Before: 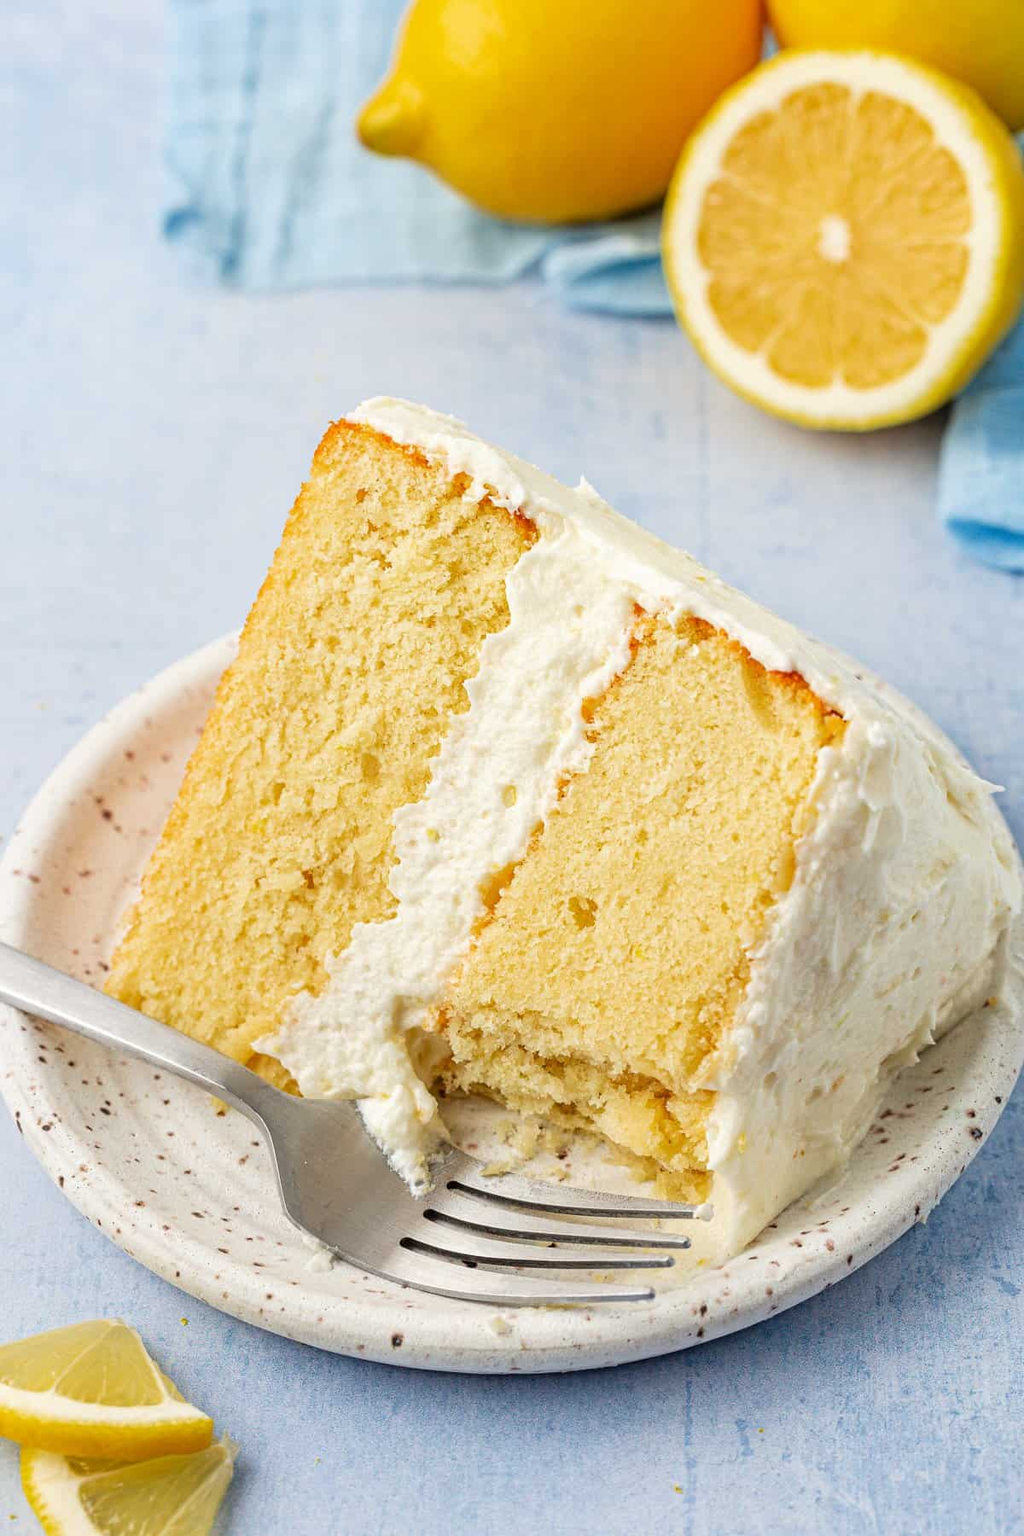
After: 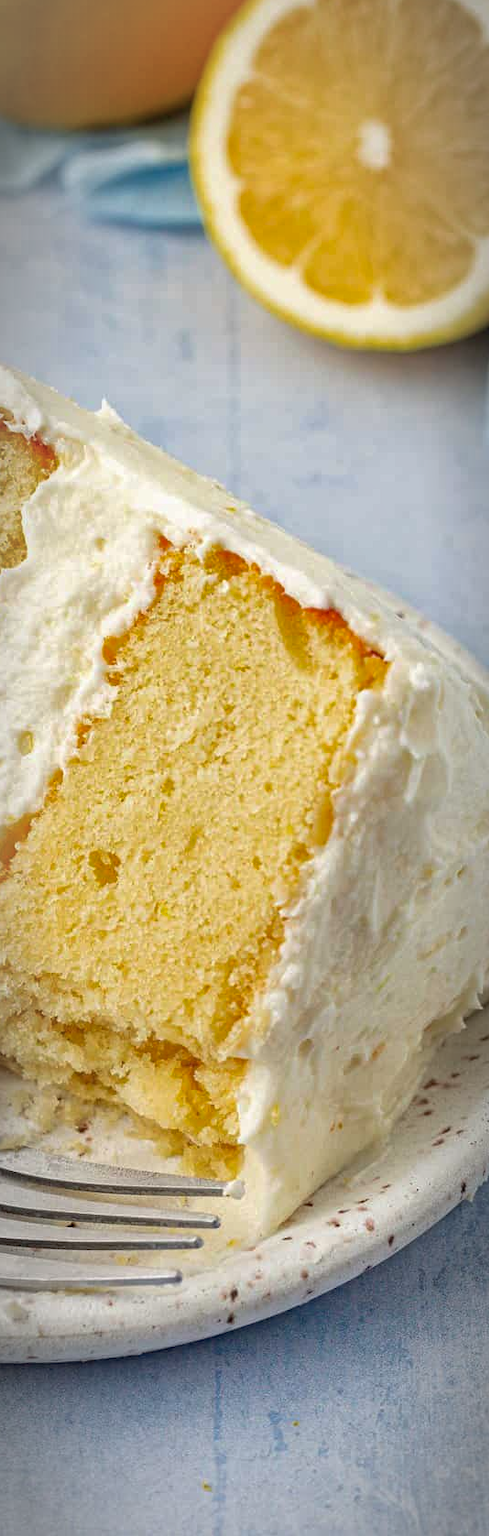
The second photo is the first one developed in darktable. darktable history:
crop: left 47.445%, top 6.827%, right 7.995%
vignetting: automatic ratio true, unbound false
shadows and highlights: on, module defaults
